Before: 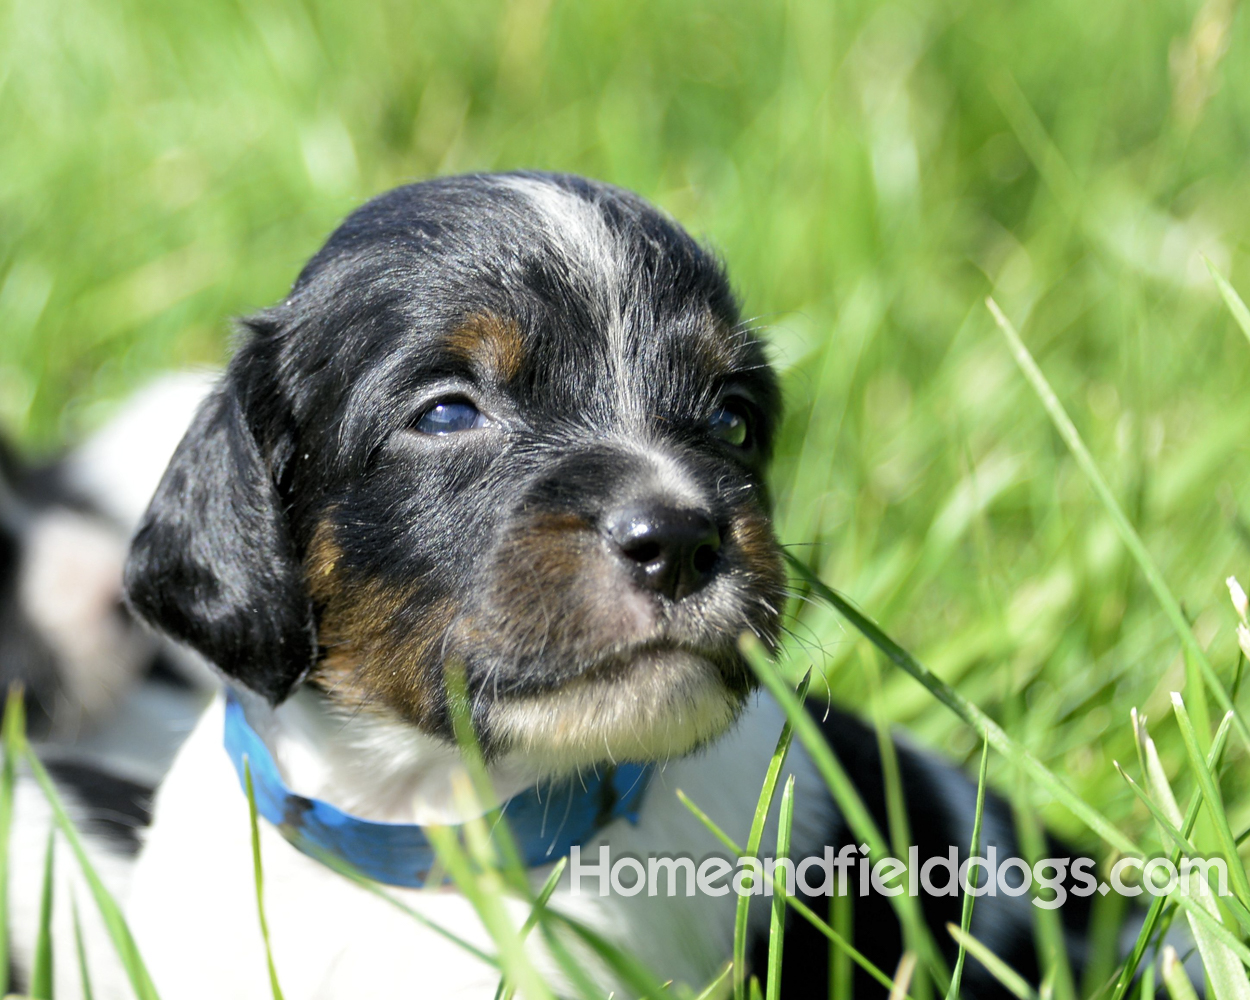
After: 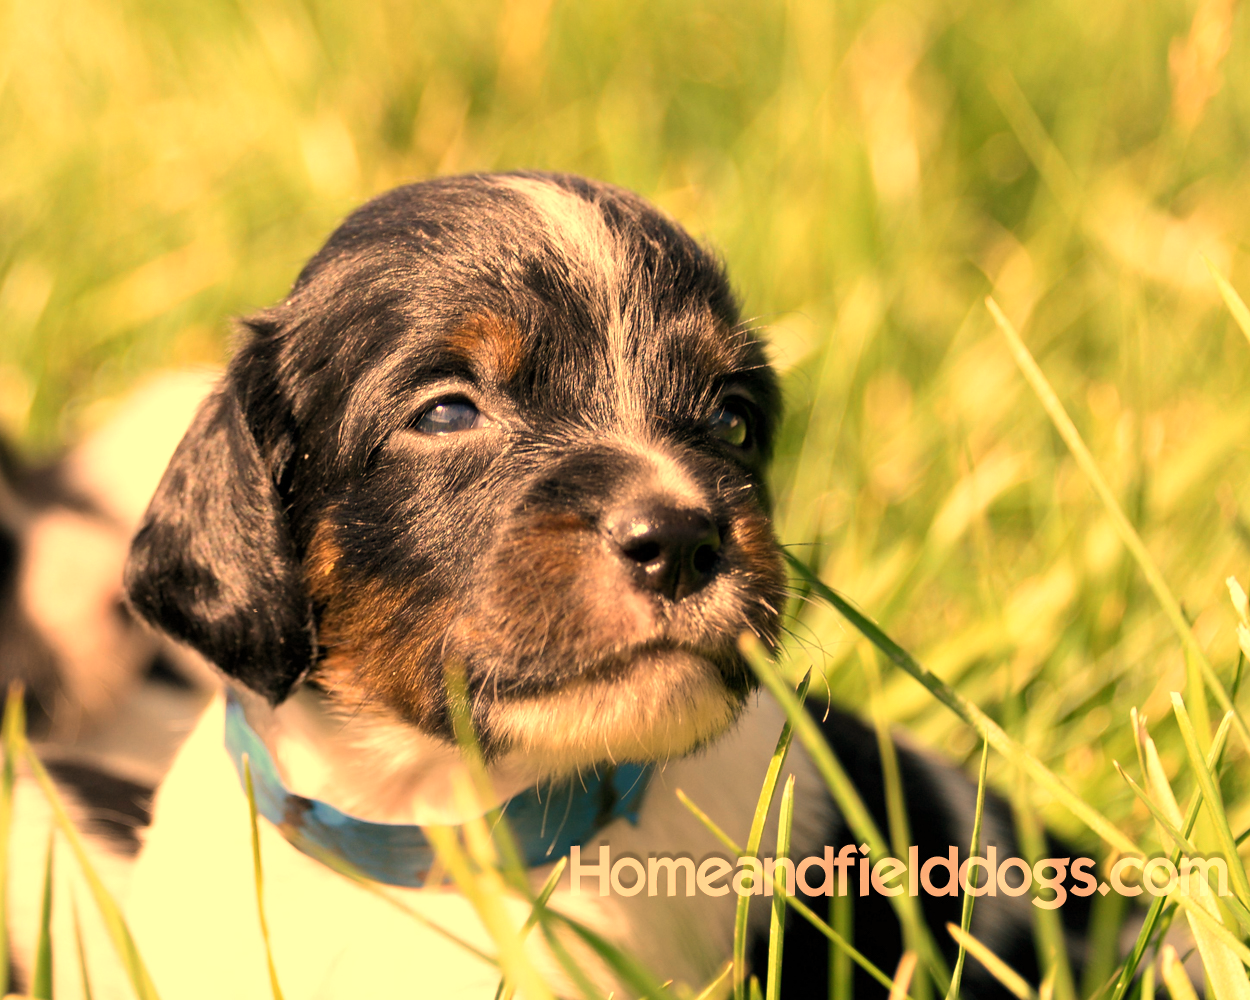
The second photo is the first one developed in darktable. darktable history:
white balance: red 1.467, blue 0.684
tone equalizer: on, module defaults
